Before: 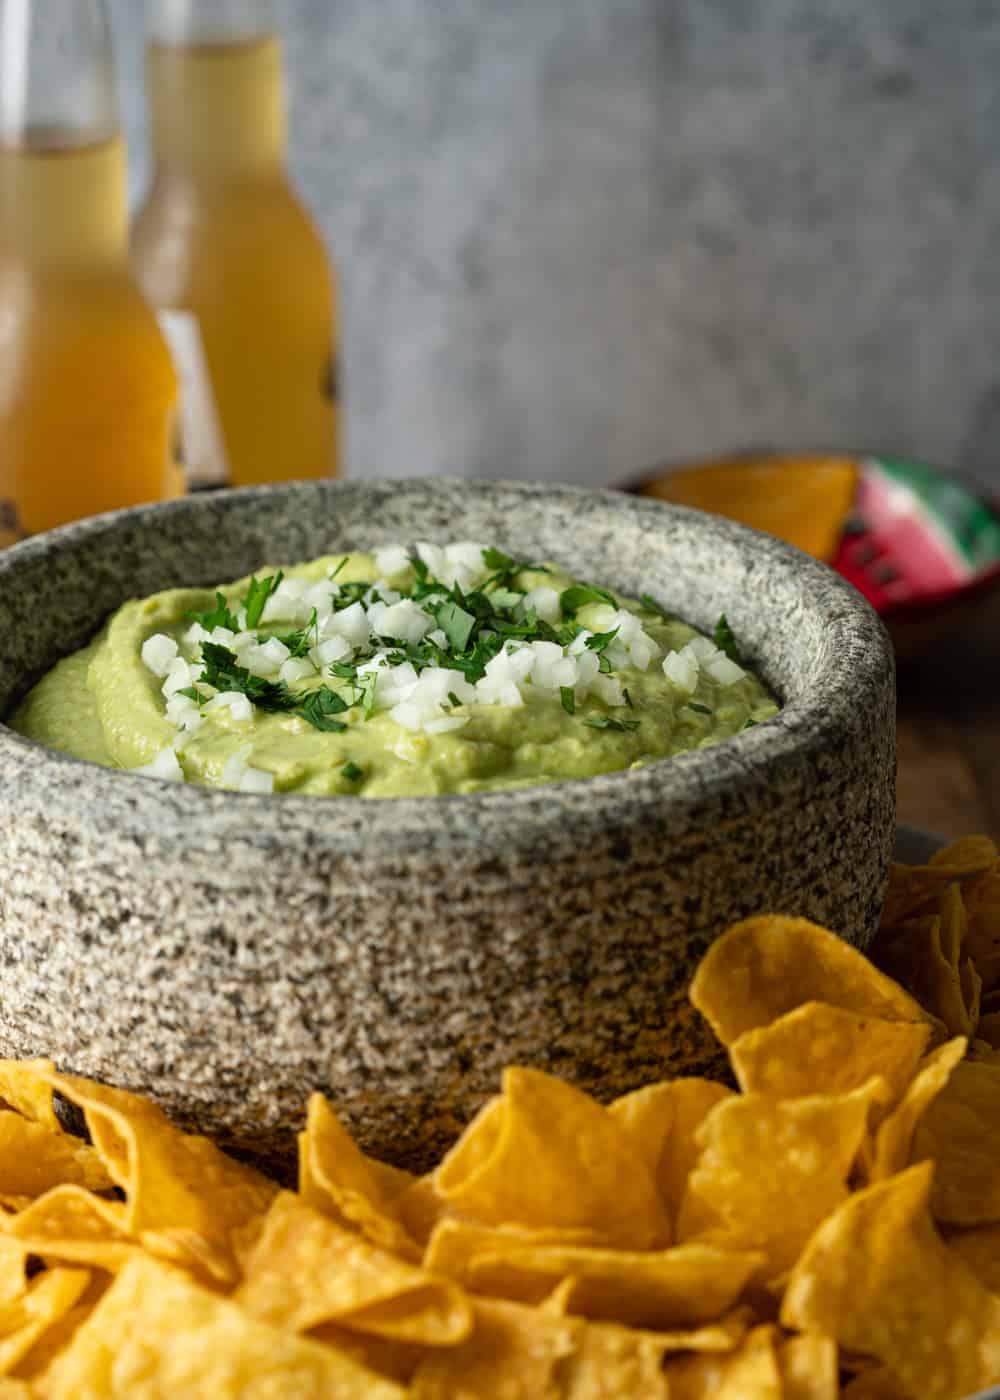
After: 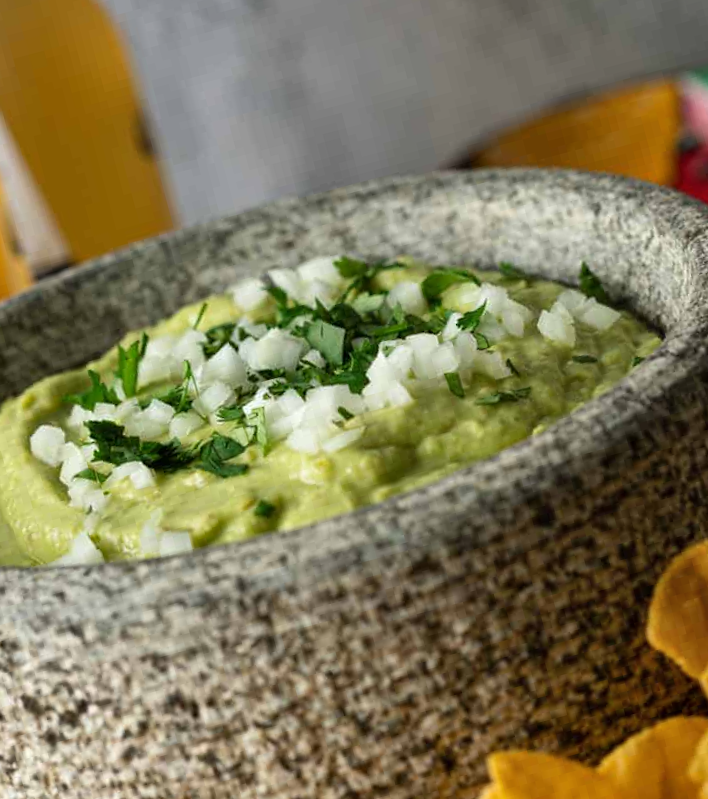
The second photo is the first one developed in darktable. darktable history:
rotate and perspective: rotation -14.8°, crop left 0.1, crop right 0.903, crop top 0.25, crop bottom 0.748
levels: mode automatic, gray 50.8%
crop and rotate: left 13.342%, right 19.991%
shadows and highlights: soften with gaussian
